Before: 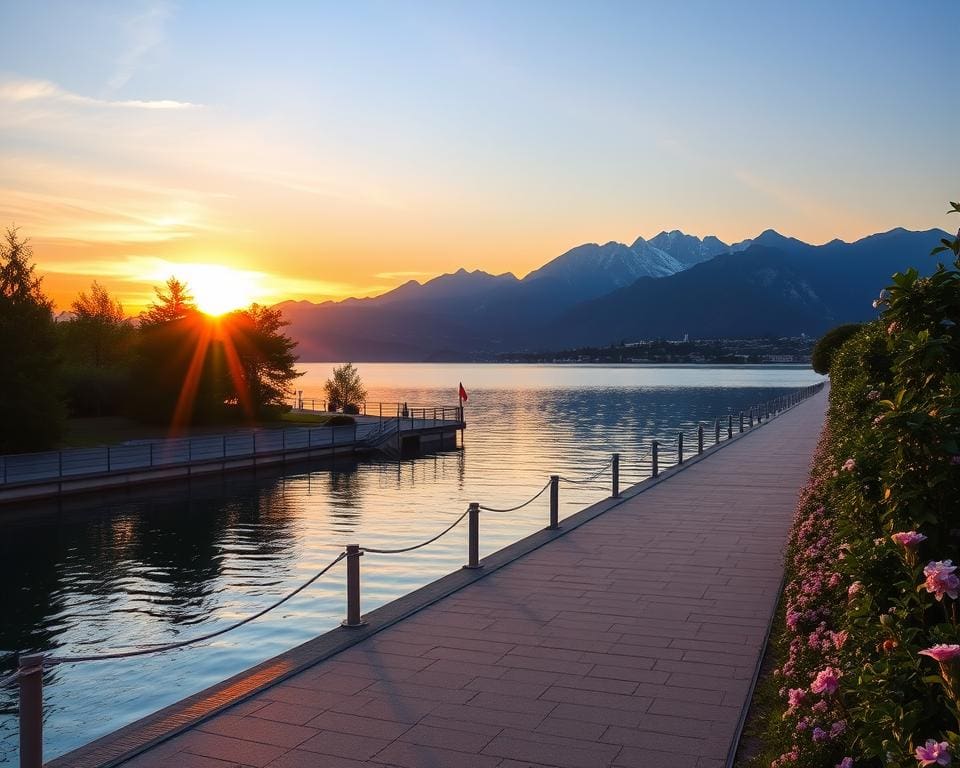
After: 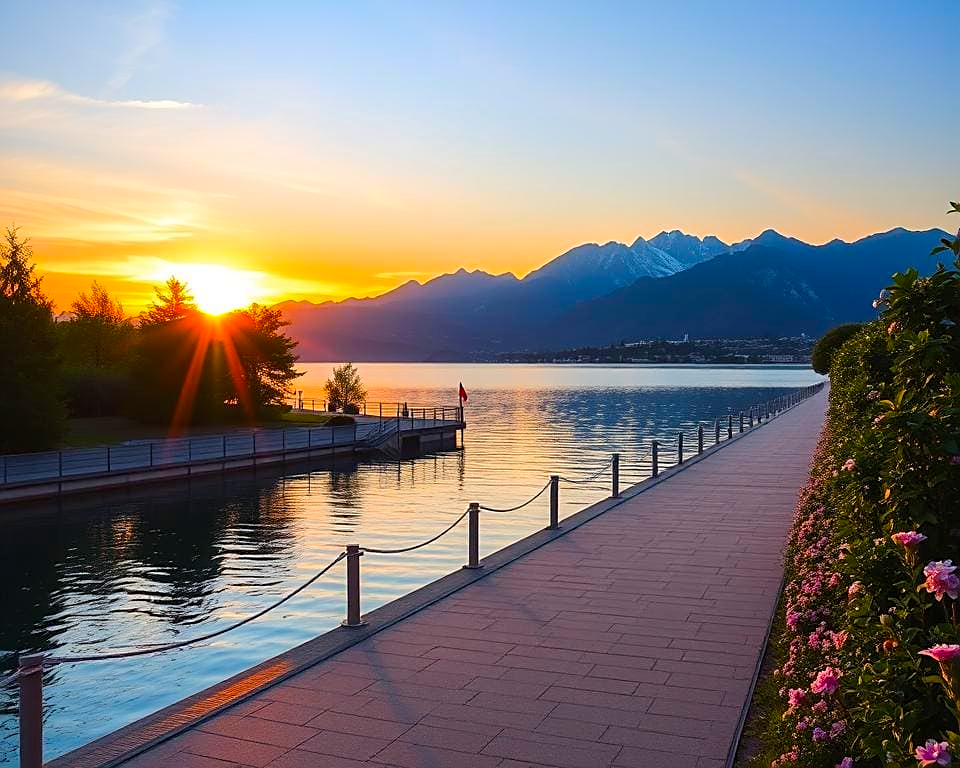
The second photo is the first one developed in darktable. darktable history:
sharpen: on, module defaults
color balance rgb: perceptual saturation grading › global saturation 25%, perceptual brilliance grading › mid-tones 10%, perceptual brilliance grading › shadows 15%, global vibrance 20%
